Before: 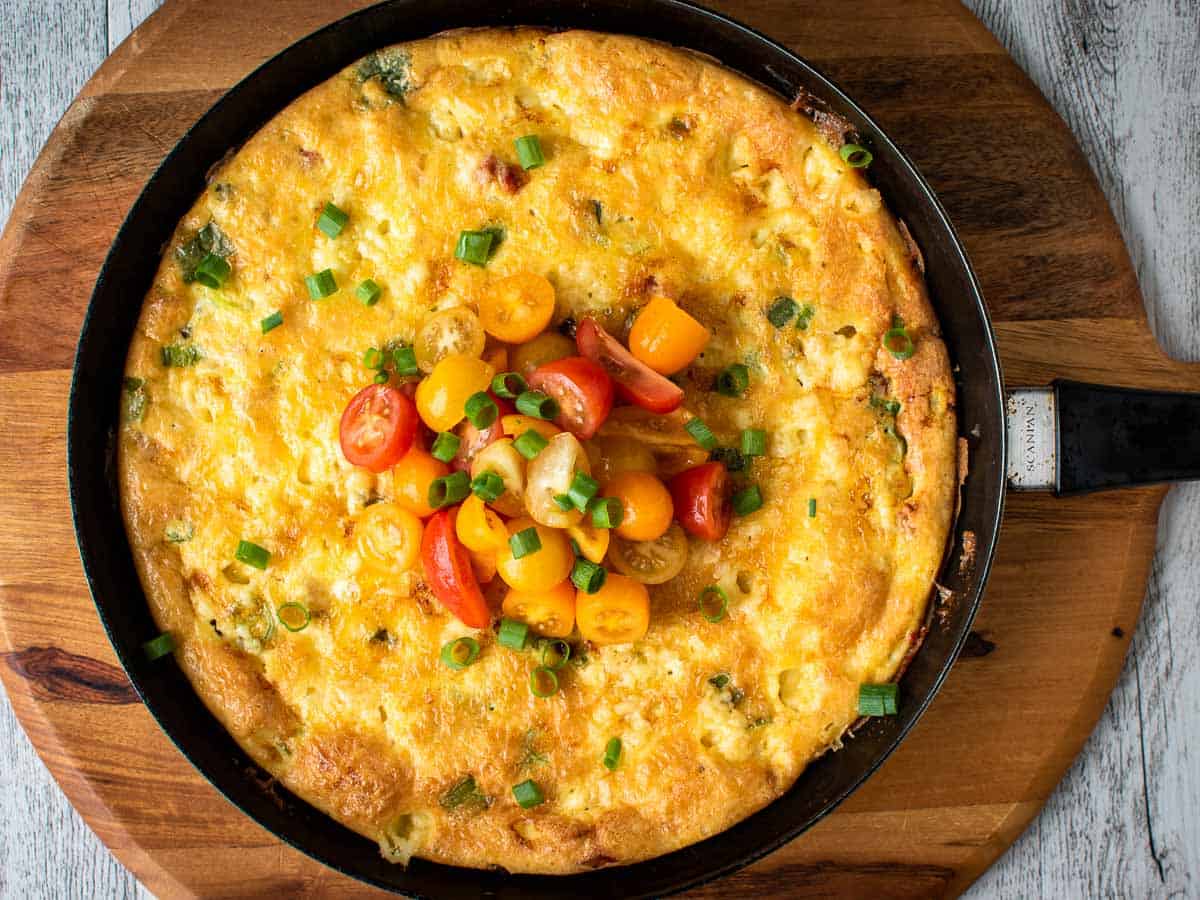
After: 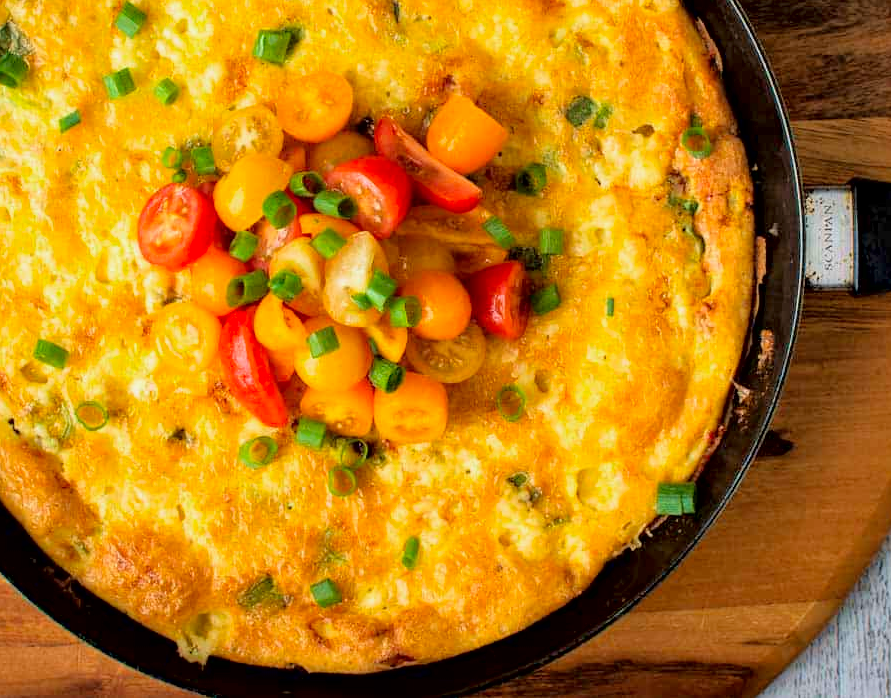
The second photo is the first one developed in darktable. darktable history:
velvia: on, module defaults
crop: left 16.849%, top 22.387%, right 8.864%
color correction: highlights b* -0.023, saturation 1.28
tone curve: curves: ch0 [(0.047, 0) (0.292, 0.352) (0.657, 0.678) (1, 0.958)], color space Lab, independent channels, preserve colors none
